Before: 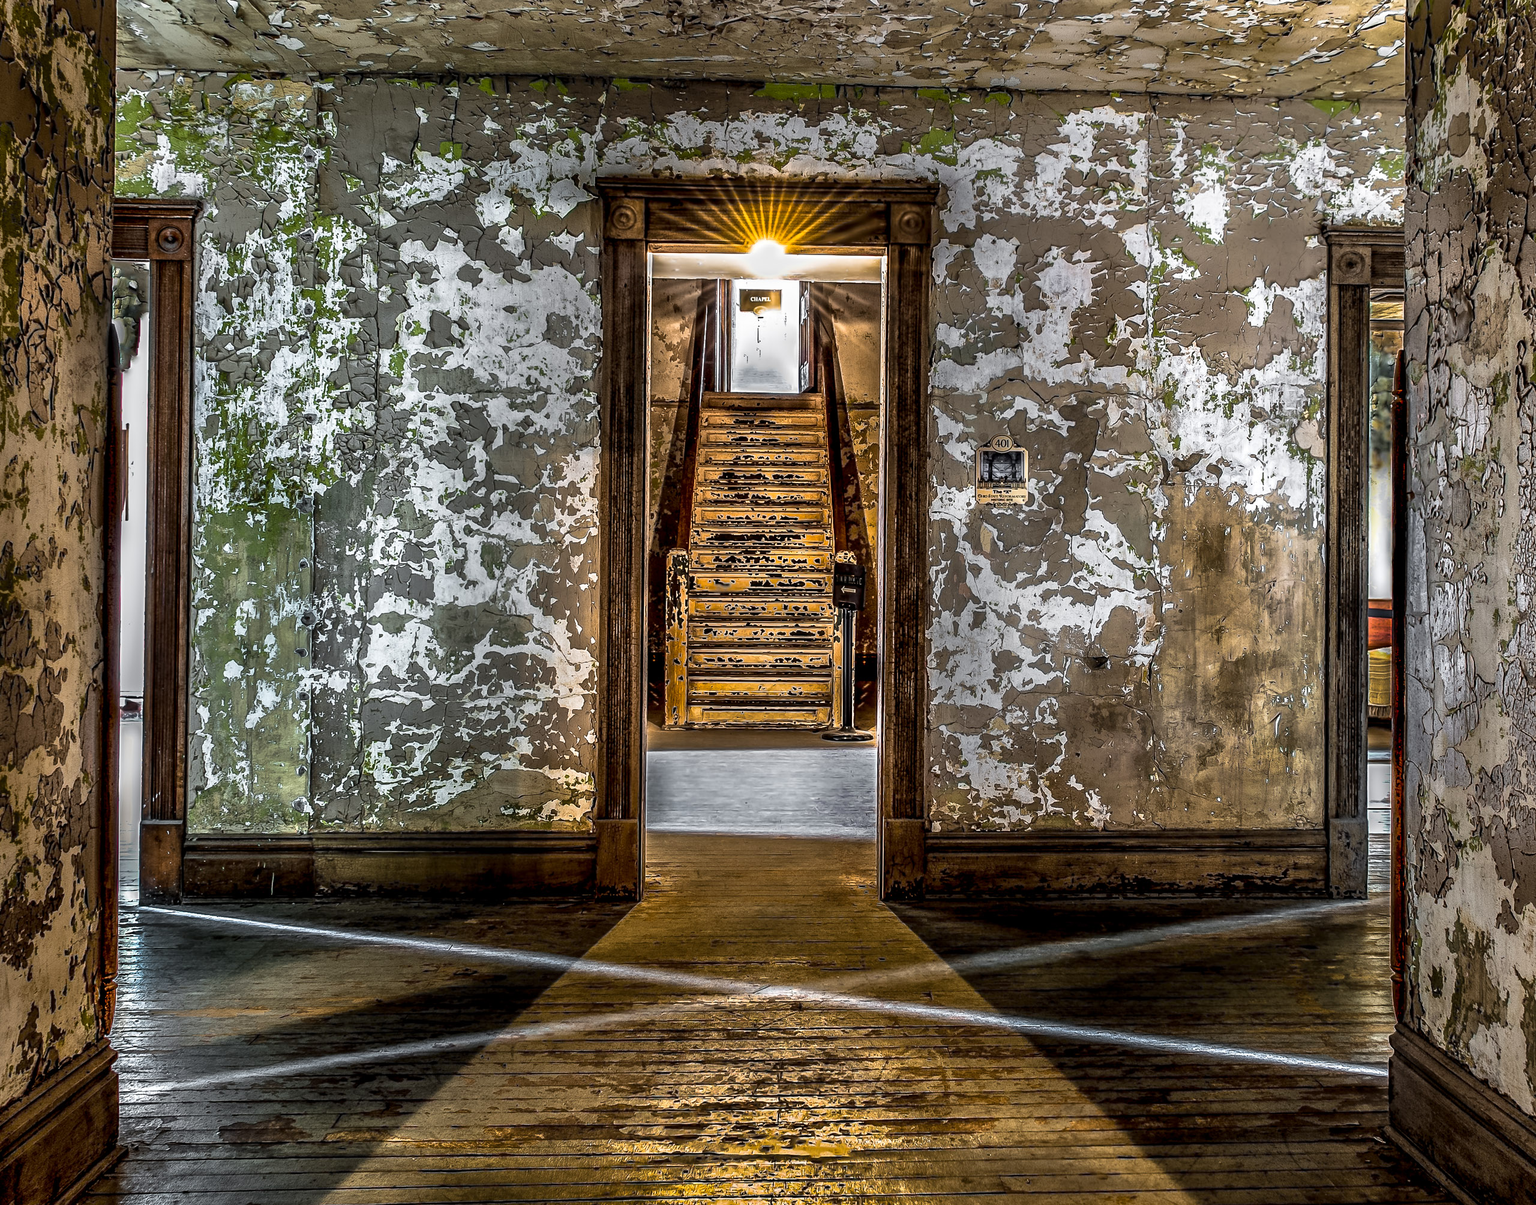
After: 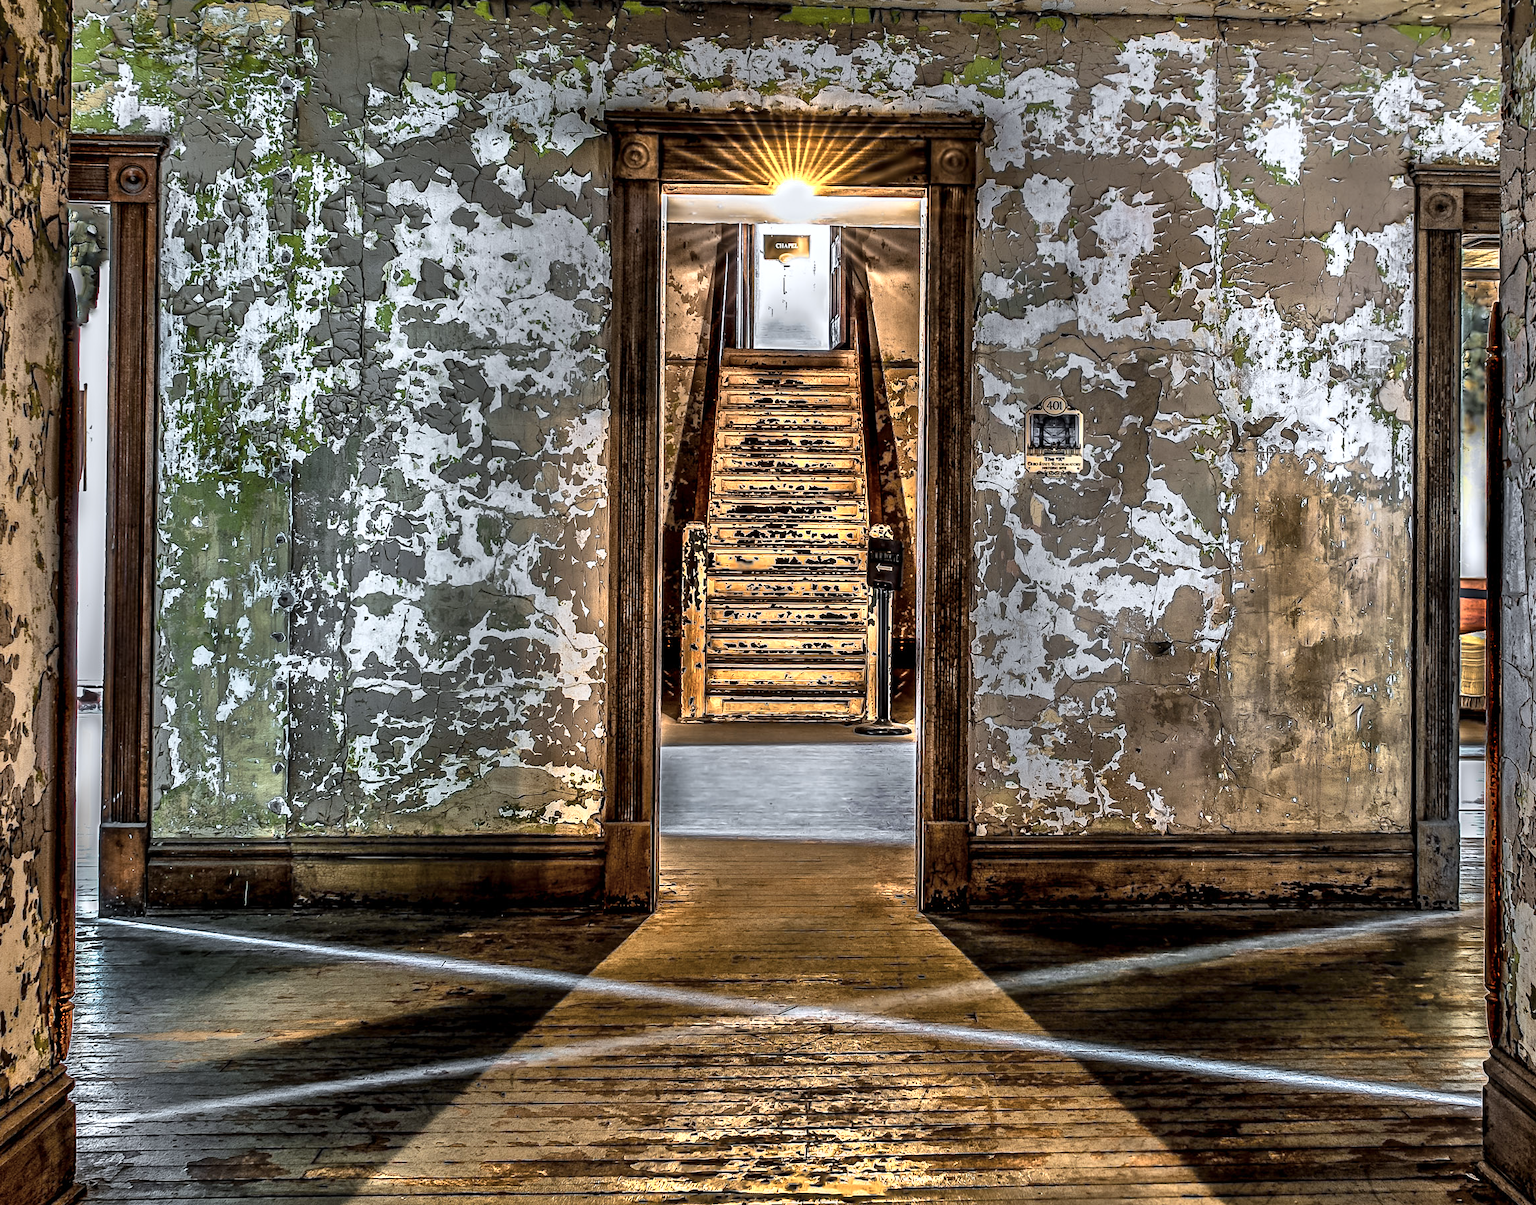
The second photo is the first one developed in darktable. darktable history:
color zones: curves: ch0 [(0.018, 0.548) (0.224, 0.64) (0.425, 0.447) (0.675, 0.575) (0.732, 0.579)]; ch1 [(0.066, 0.487) (0.25, 0.5) (0.404, 0.43) (0.75, 0.421) (0.956, 0.421)]; ch2 [(0.044, 0.561) (0.215, 0.465) (0.399, 0.544) (0.465, 0.548) (0.614, 0.447) (0.724, 0.43) (0.882, 0.623) (0.956, 0.632)]
white balance: red 0.98, blue 1.034
crop: left 3.305%, top 6.436%, right 6.389%, bottom 3.258%
shadows and highlights: soften with gaussian
